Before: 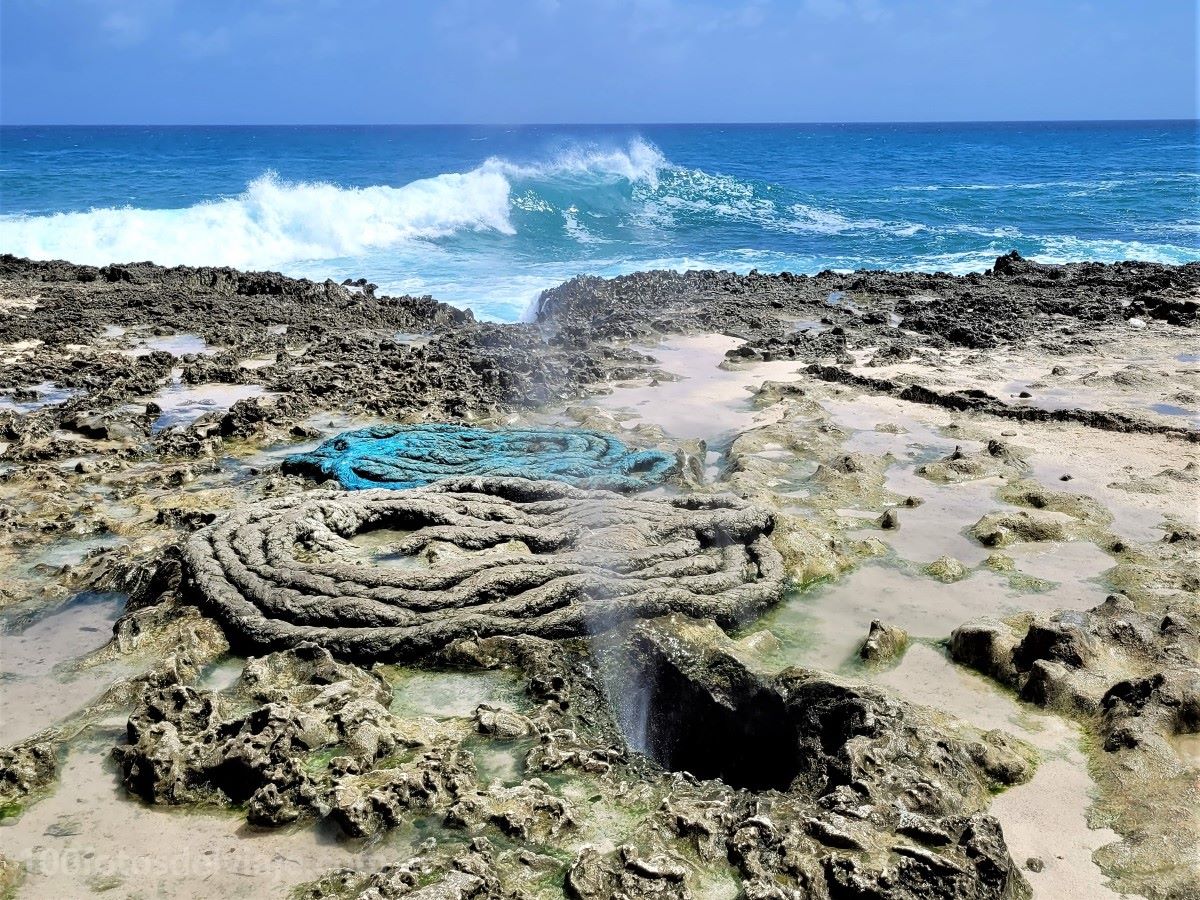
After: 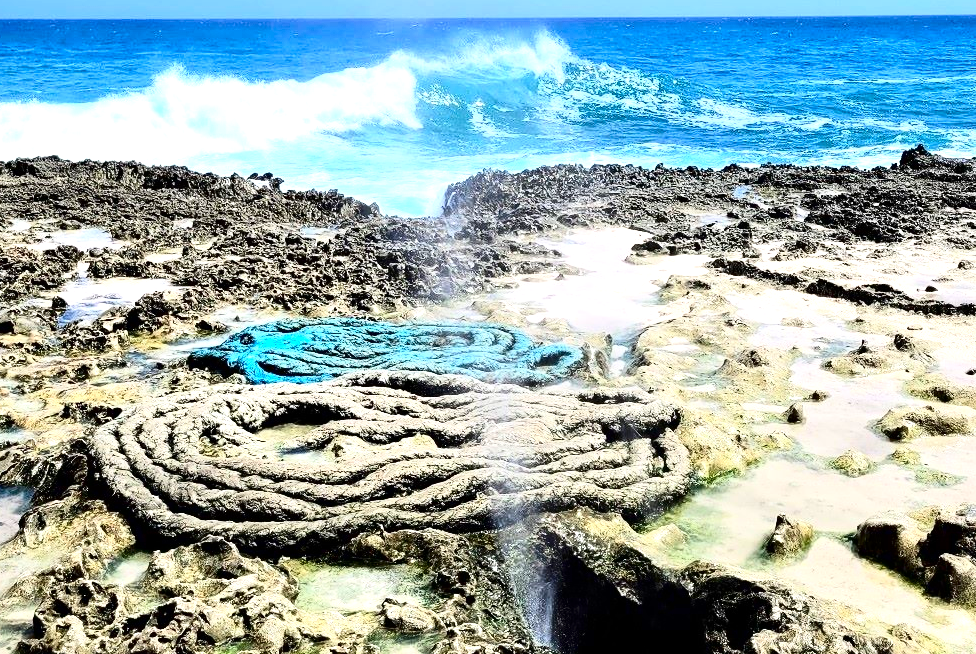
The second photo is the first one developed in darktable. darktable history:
crop: left 7.875%, top 11.876%, right 10.301%, bottom 15.418%
contrast brightness saturation: contrast 0.305, brightness -0.08, saturation 0.17
exposure: black level correction 0, exposure 0.698 EV, compensate exposure bias true, compensate highlight preservation false
